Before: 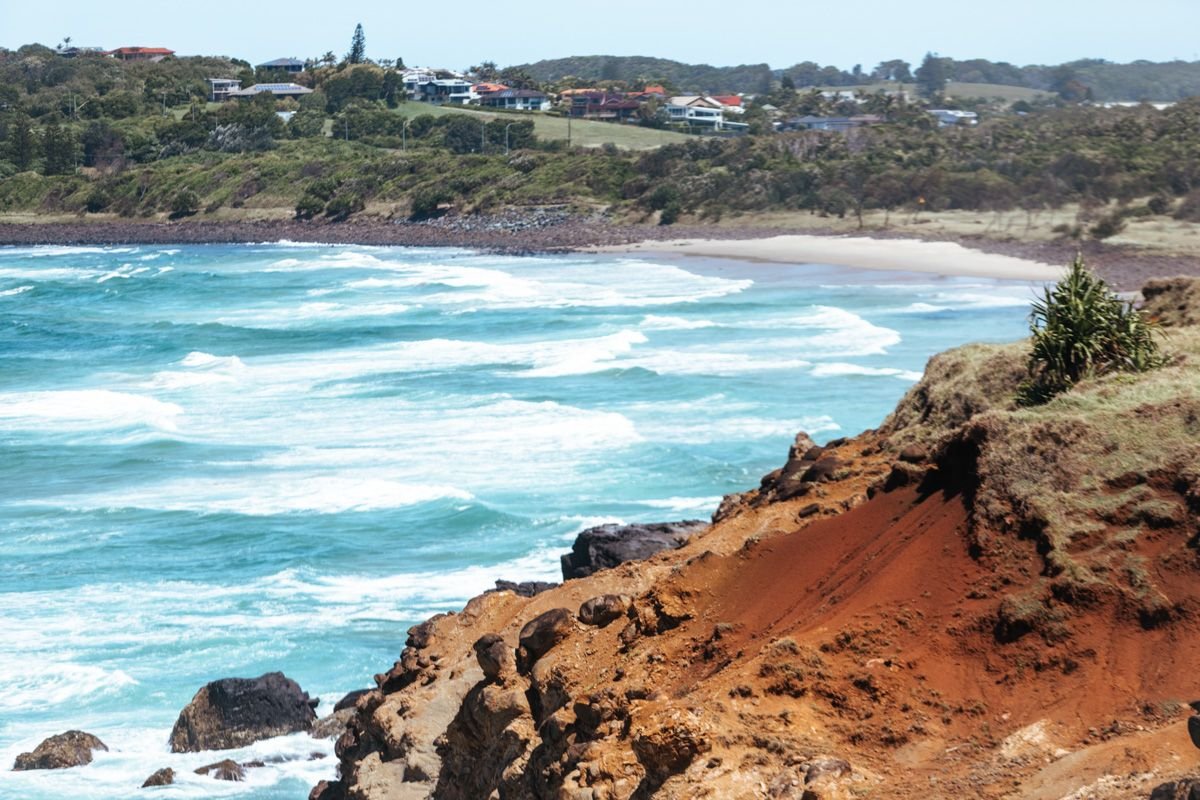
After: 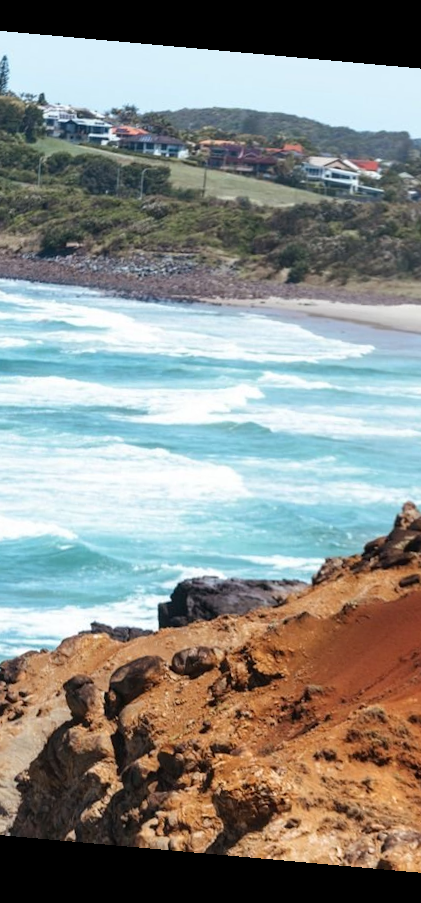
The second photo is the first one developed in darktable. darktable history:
rotate and perspective: rotation 5.12°, automatic cropping off
crop: left 33.36%, right 33.36%
